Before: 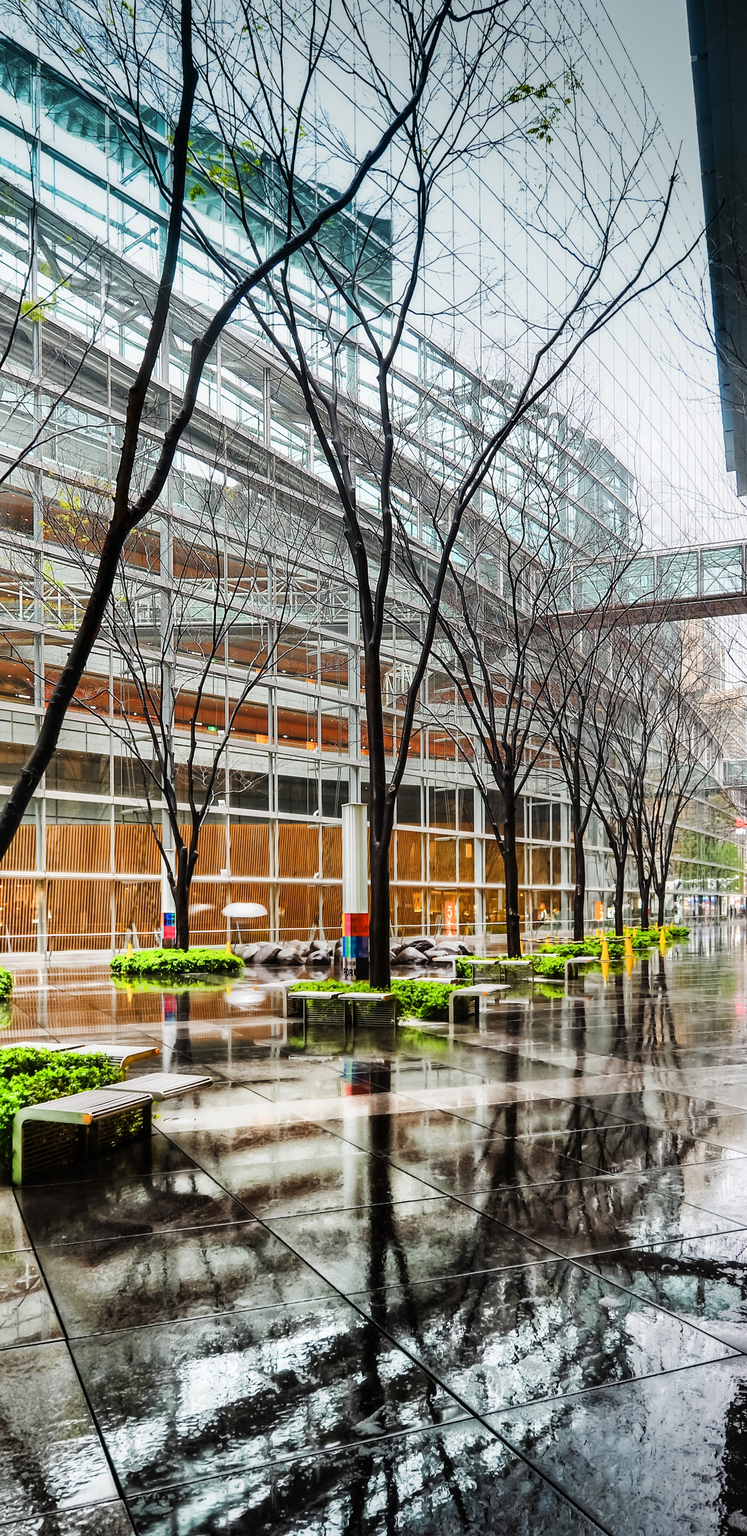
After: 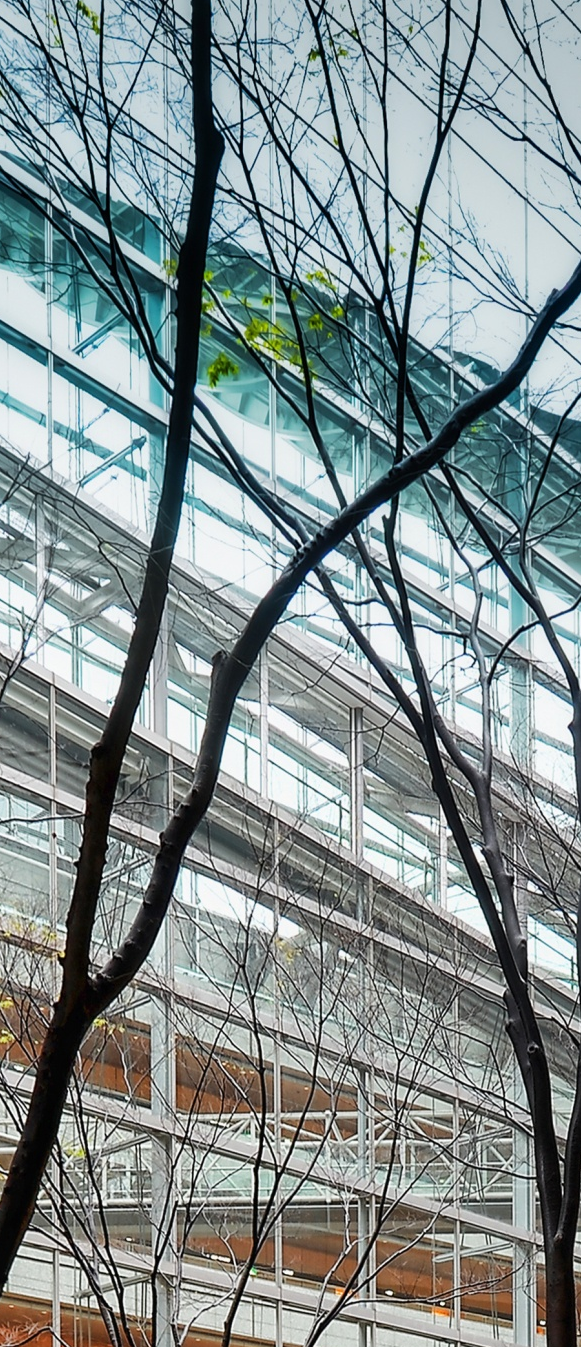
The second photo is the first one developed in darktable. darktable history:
crop and rotate: left 11.017%, top 0.052%, right 48.62%, bottom 54.429%
